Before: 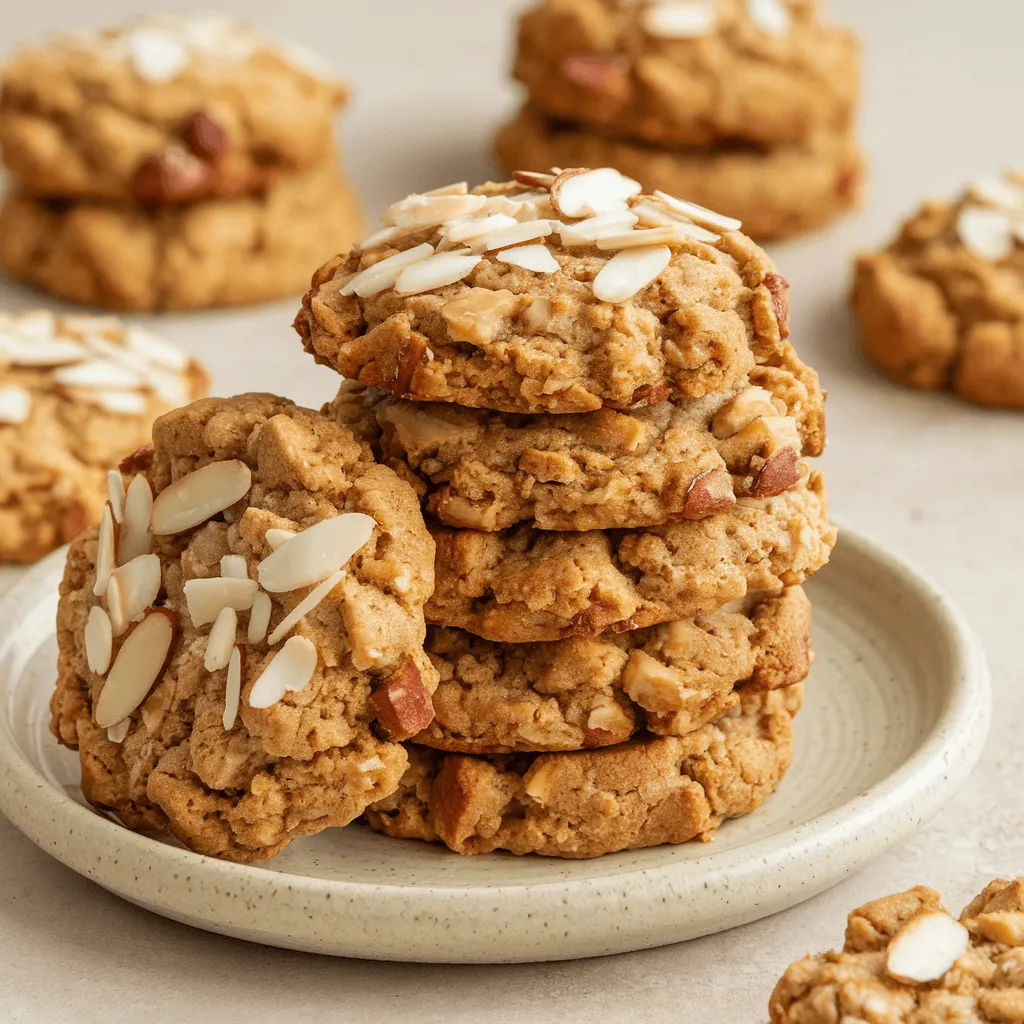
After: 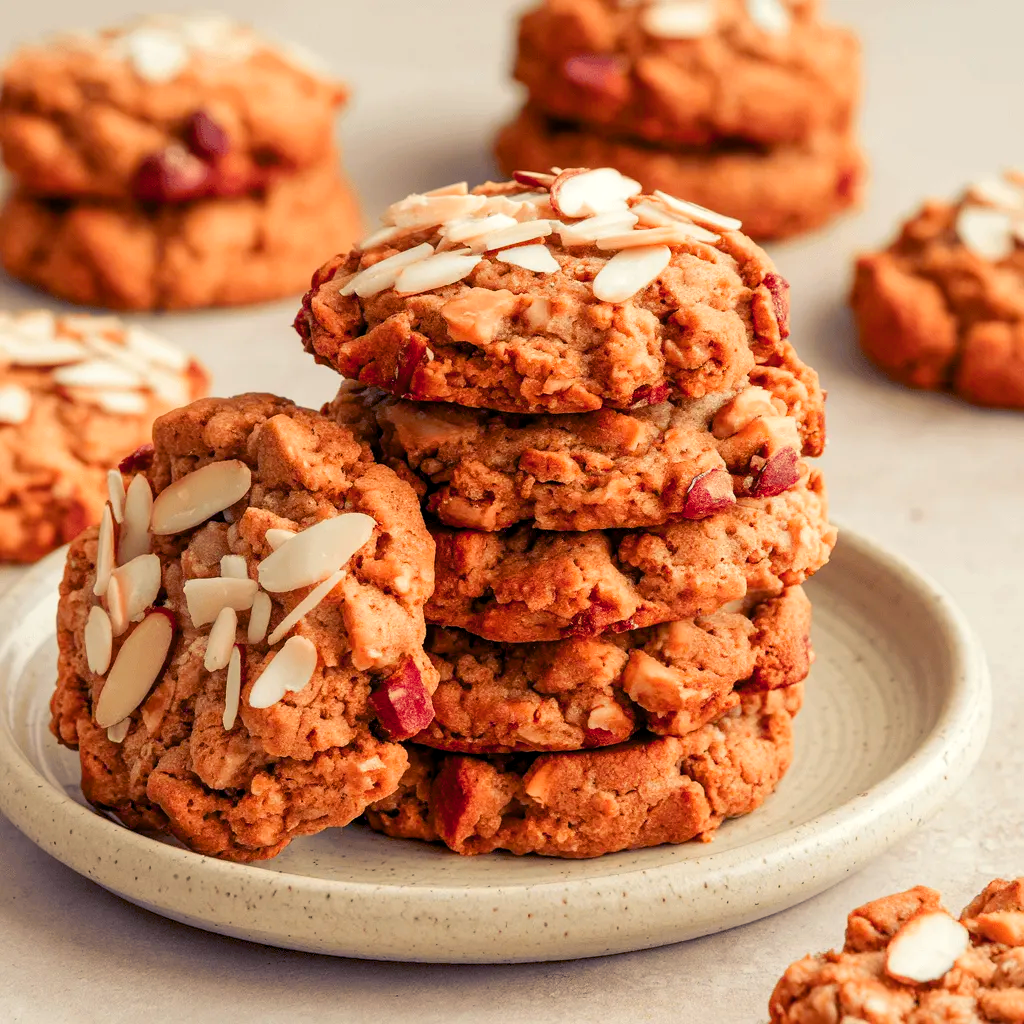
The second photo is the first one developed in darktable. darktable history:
color zones: curves: ch1 [(0.263, 0.53) (0.376, 0.287) (0.487, 0.512) (0.748, 0.547) (1, 0.513)]; ch2 [(0.262, 0.45) (0.751, 0.477)], mix 31.98%
color balance rgb: shadows lift › luminance -28.76%, shadows lift › chroma 15%, shadows lift › hue 270°, power › chroma 1%, power › hue 255°, highlights gain › luminance 7.14%, highlights gain › chroma 2%, highlights gain › hue 90°, global offset › luminance -0.29%, global offset › hue 260°, perceptual saturation grading › global saturation 20%, perceptual saturation grading › highlights -13.92%, perceptual saturation grading › shadows 50%
